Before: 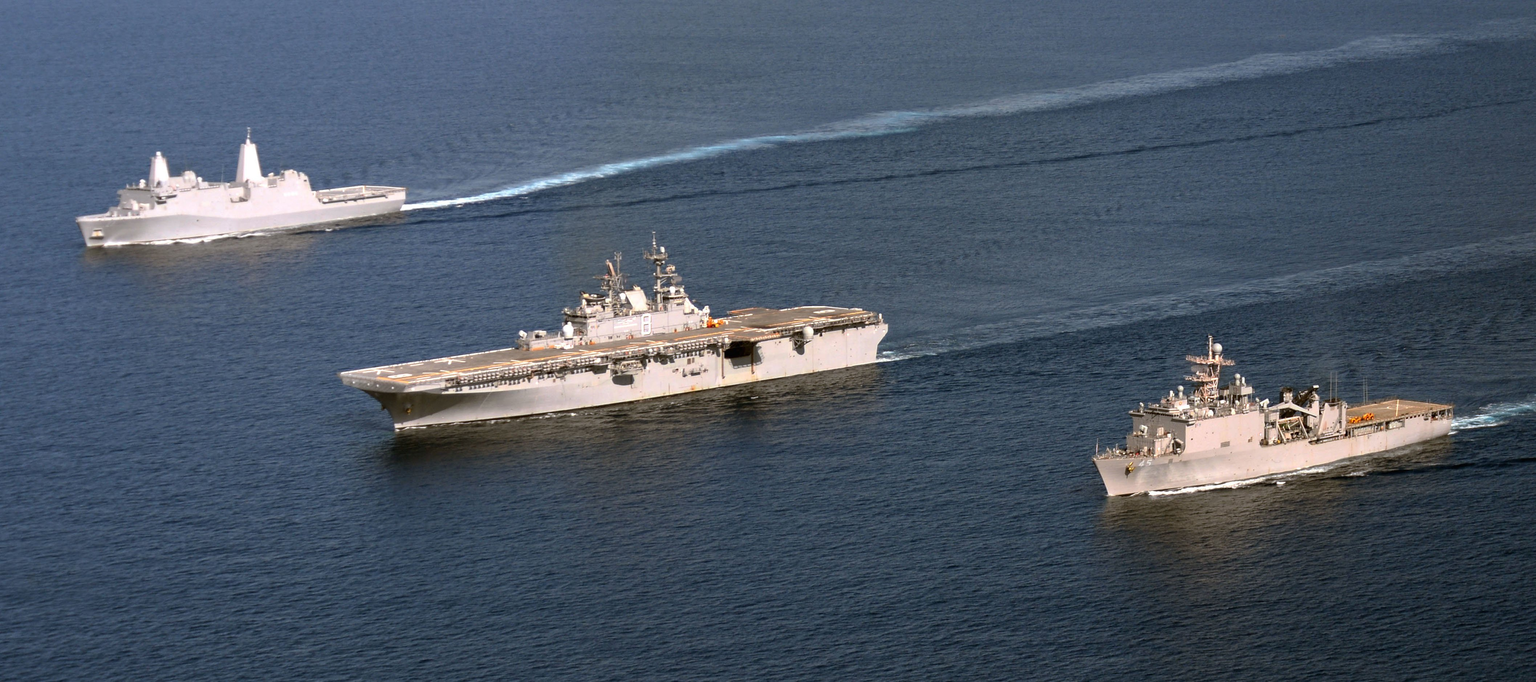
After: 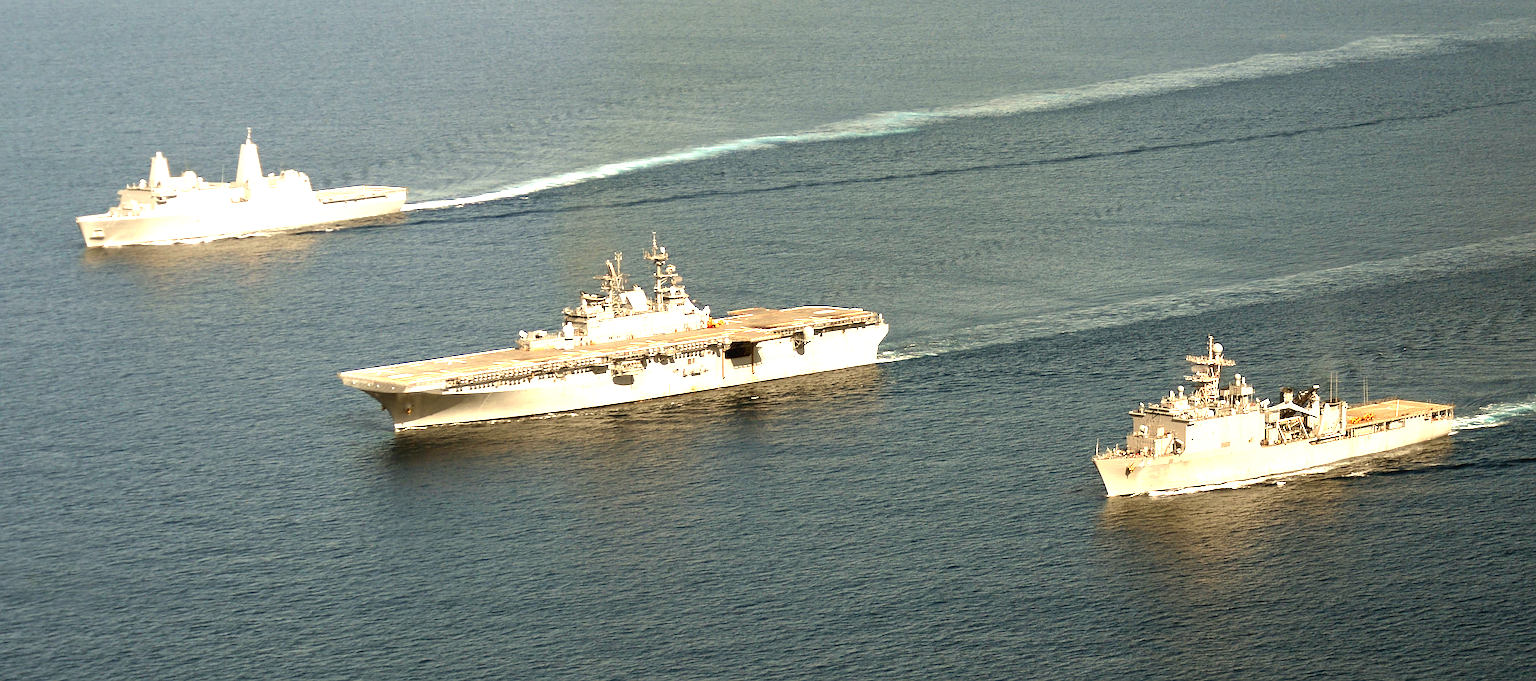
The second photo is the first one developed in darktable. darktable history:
white balance: red 1.08, blue 0.791
sharpen: on, module defaults
exposure: black level correction 0, exposure 1.379 EV, compensate exposure bias true, compensate highlight preservation false
